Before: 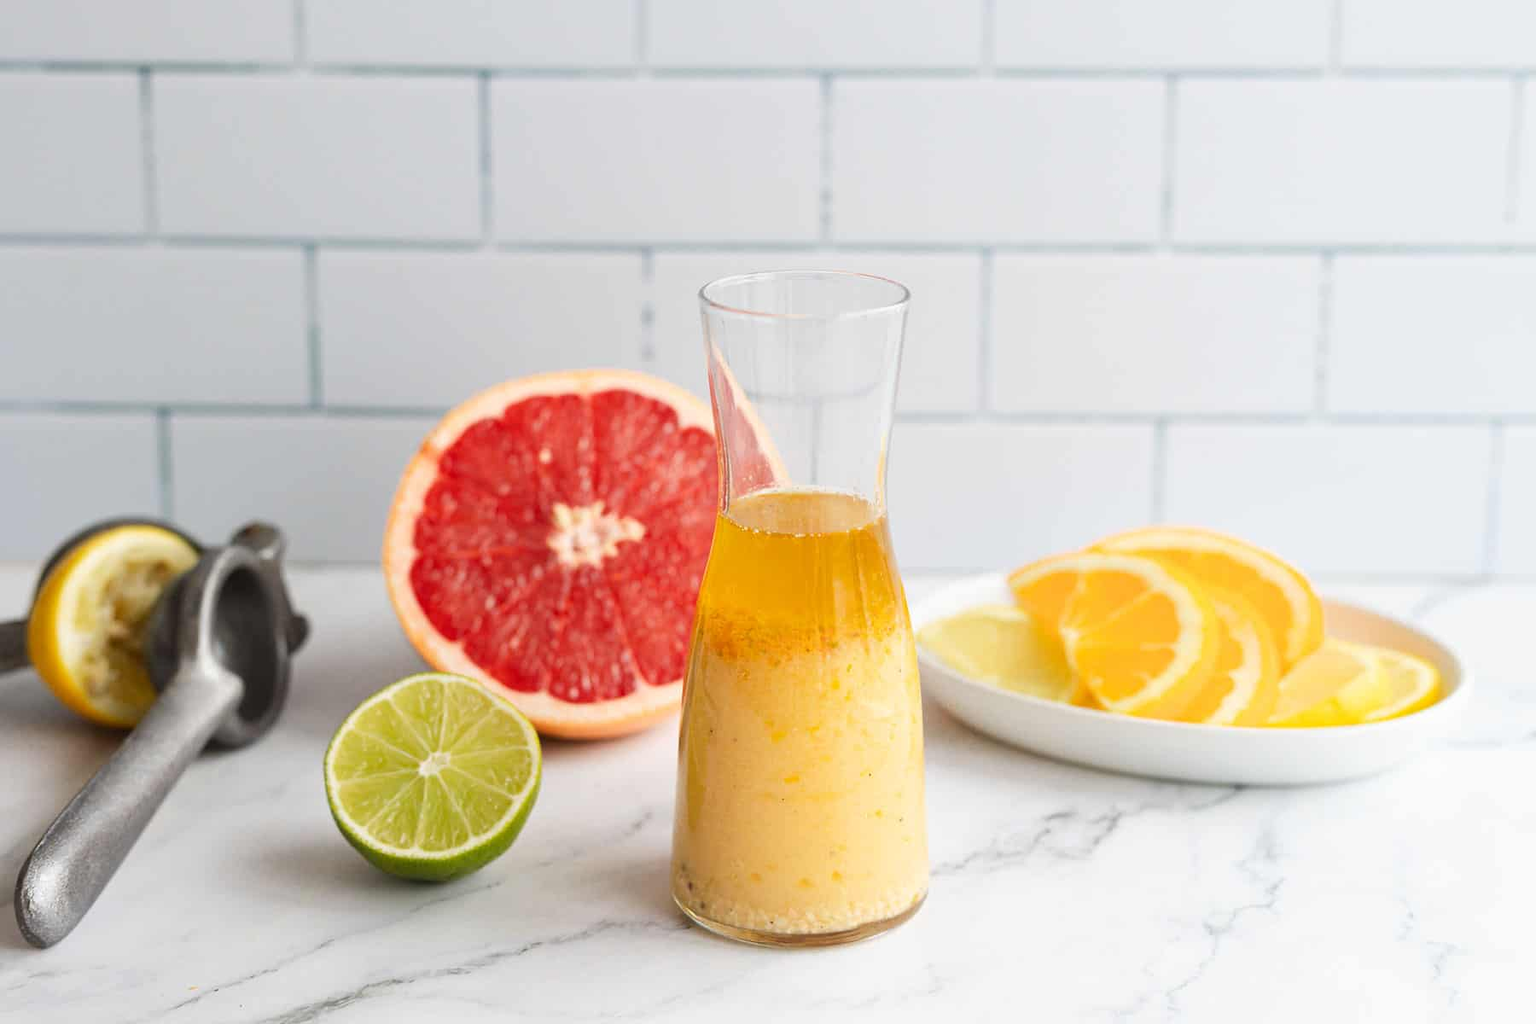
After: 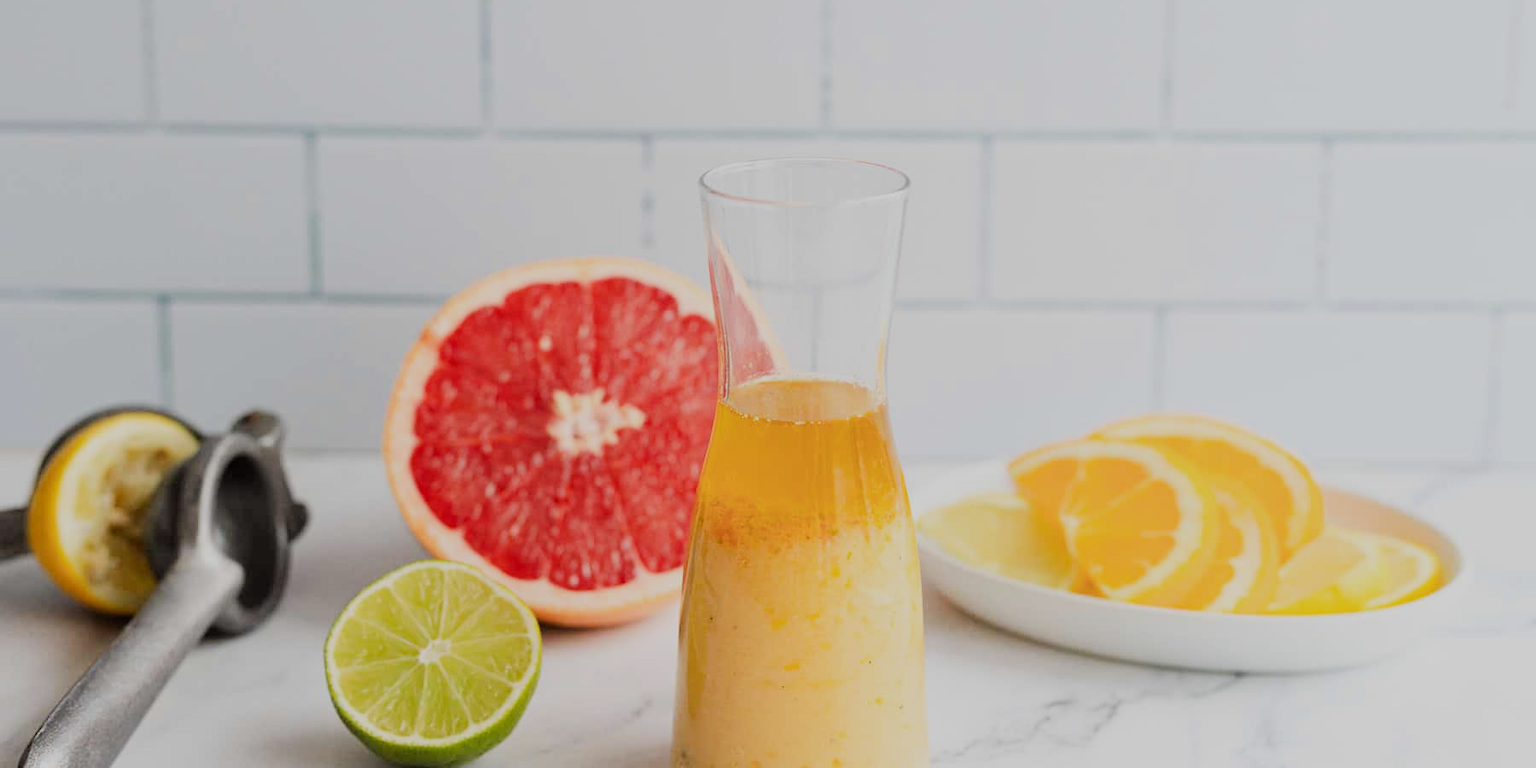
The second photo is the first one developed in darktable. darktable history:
filmic rgb: black relative exposure -7.16 EV, white relative exposure 5.38 EV, hardness 3.02, iterations of high-quality reconstruction 0
crop: top 11.017%, bottom 13.955%
